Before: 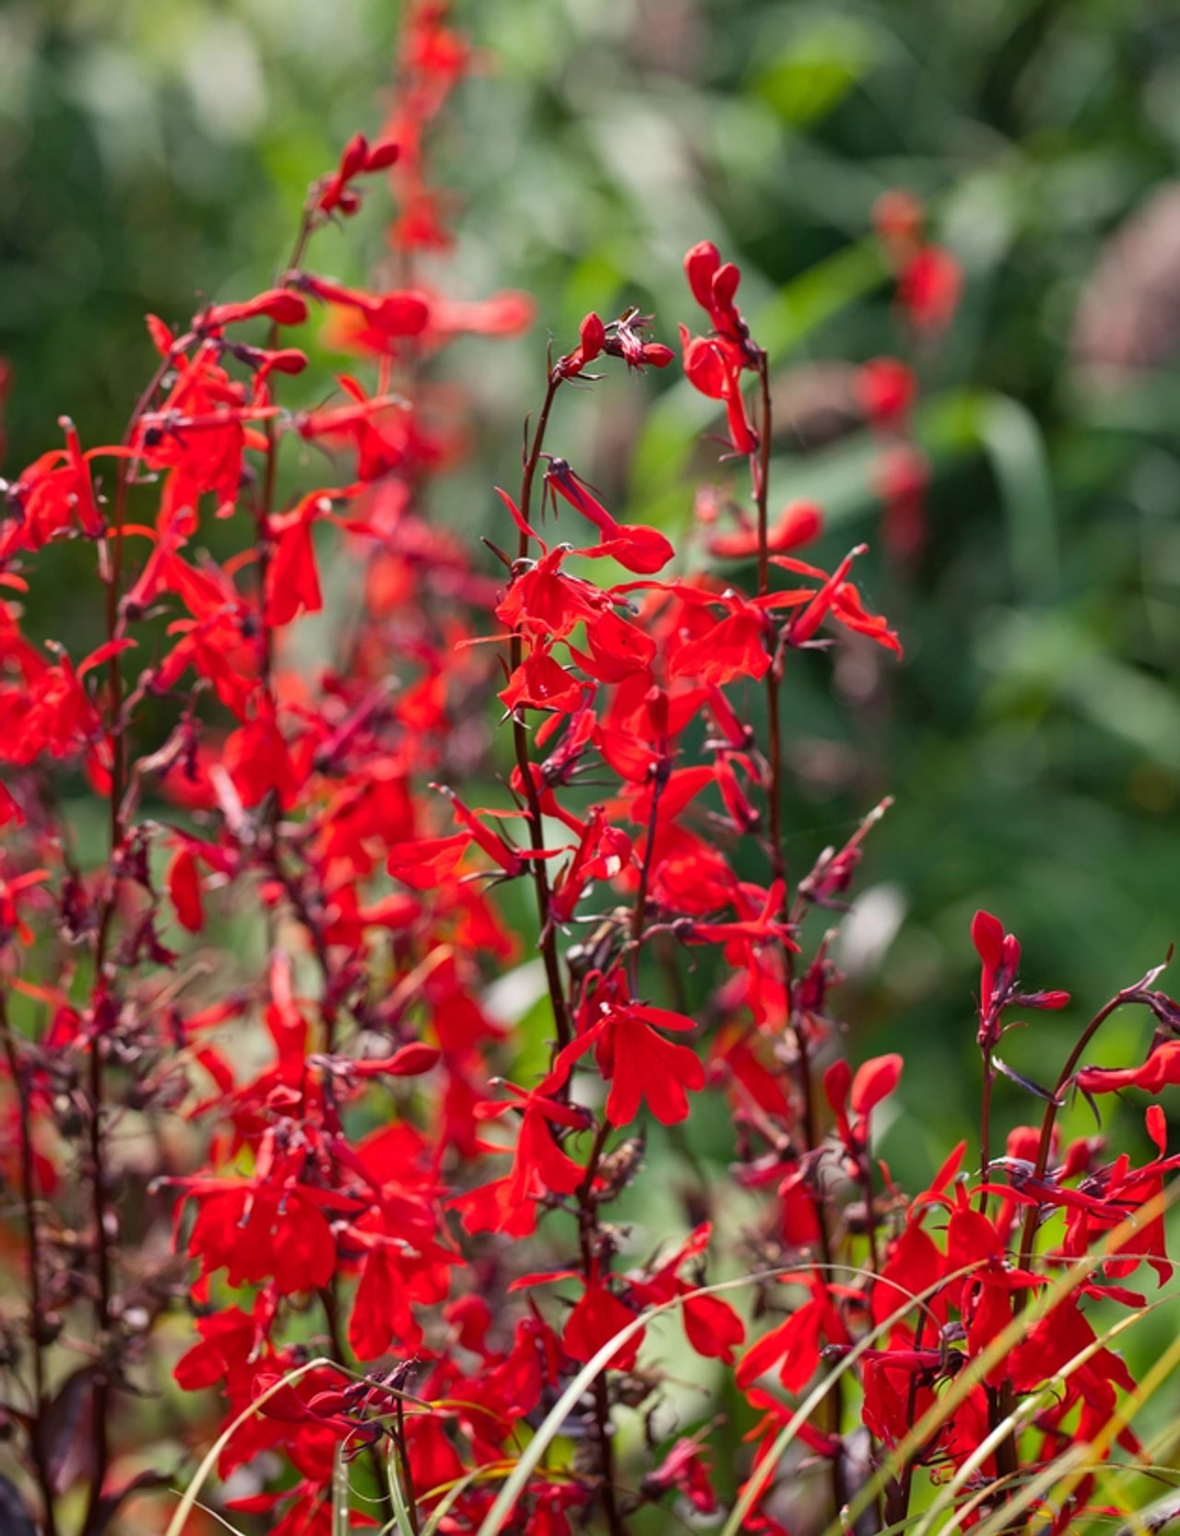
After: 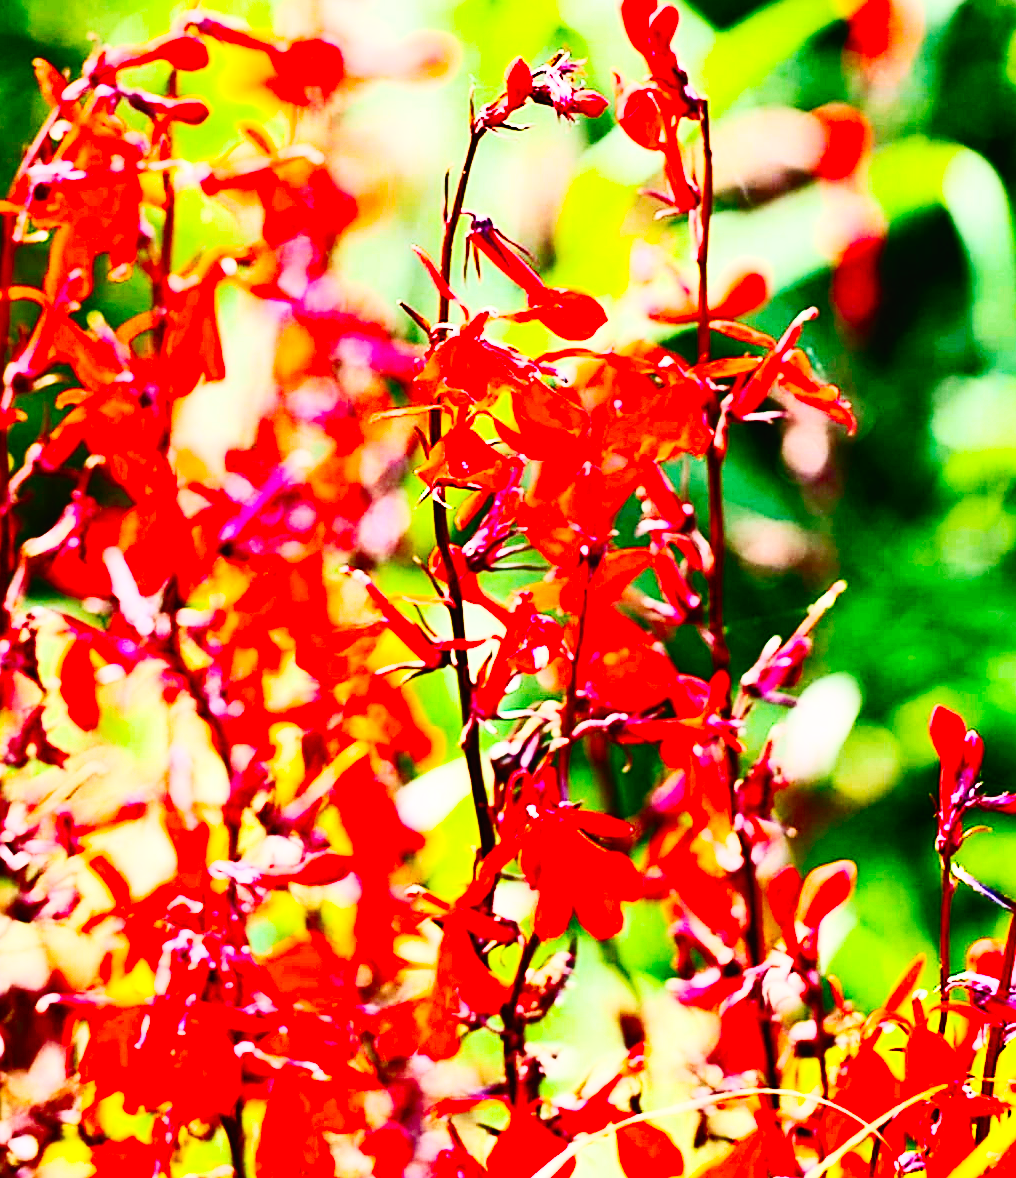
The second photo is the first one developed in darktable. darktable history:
exposure: black level correction -0.002, exposure 0.54 EV, compensate highlight preservation false
crop: left 9.712%, top 16.928%, right 10.845%, bottom 12.332%
color balance rgb: linear chroma grading › global chroma 15%, perceptual saturation grading › global saturation 30%
base curve: curves: ch0 [(0, 0) (0.036, 0.01) (0.123, 0.254) (0.258, 0.504) (0.507, 0.748) (1, 1)], preserve colors none
sharpen: on, module defaults
contrast brightness saturation: contrast 0.62, brightness 0.34, saturation 0.14
